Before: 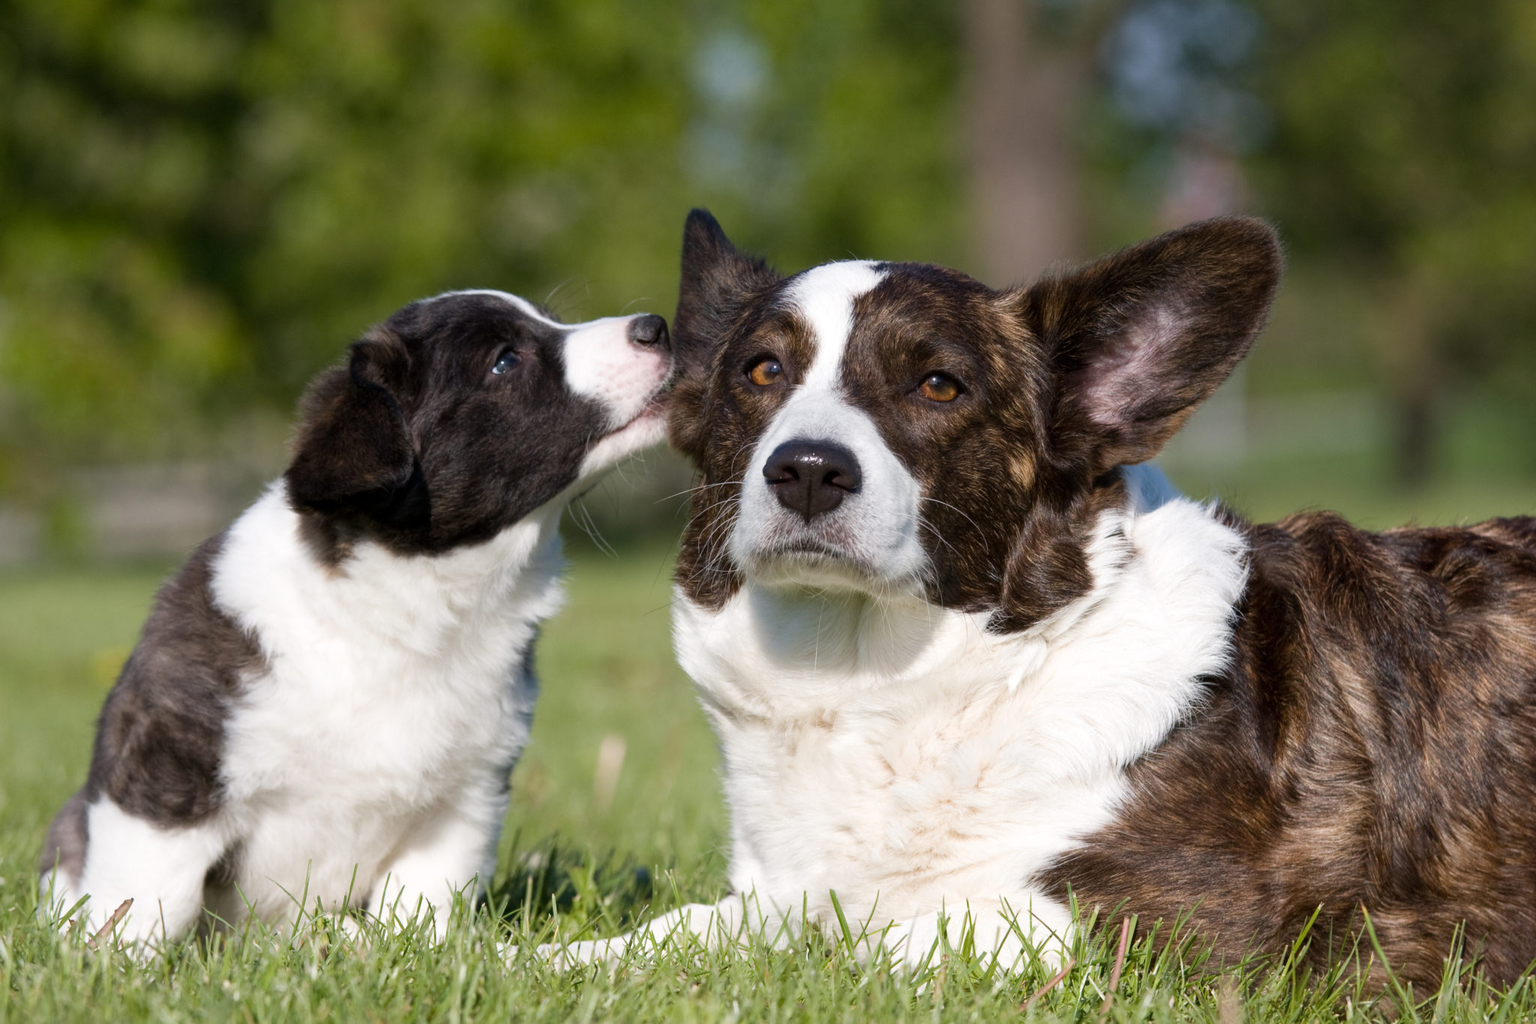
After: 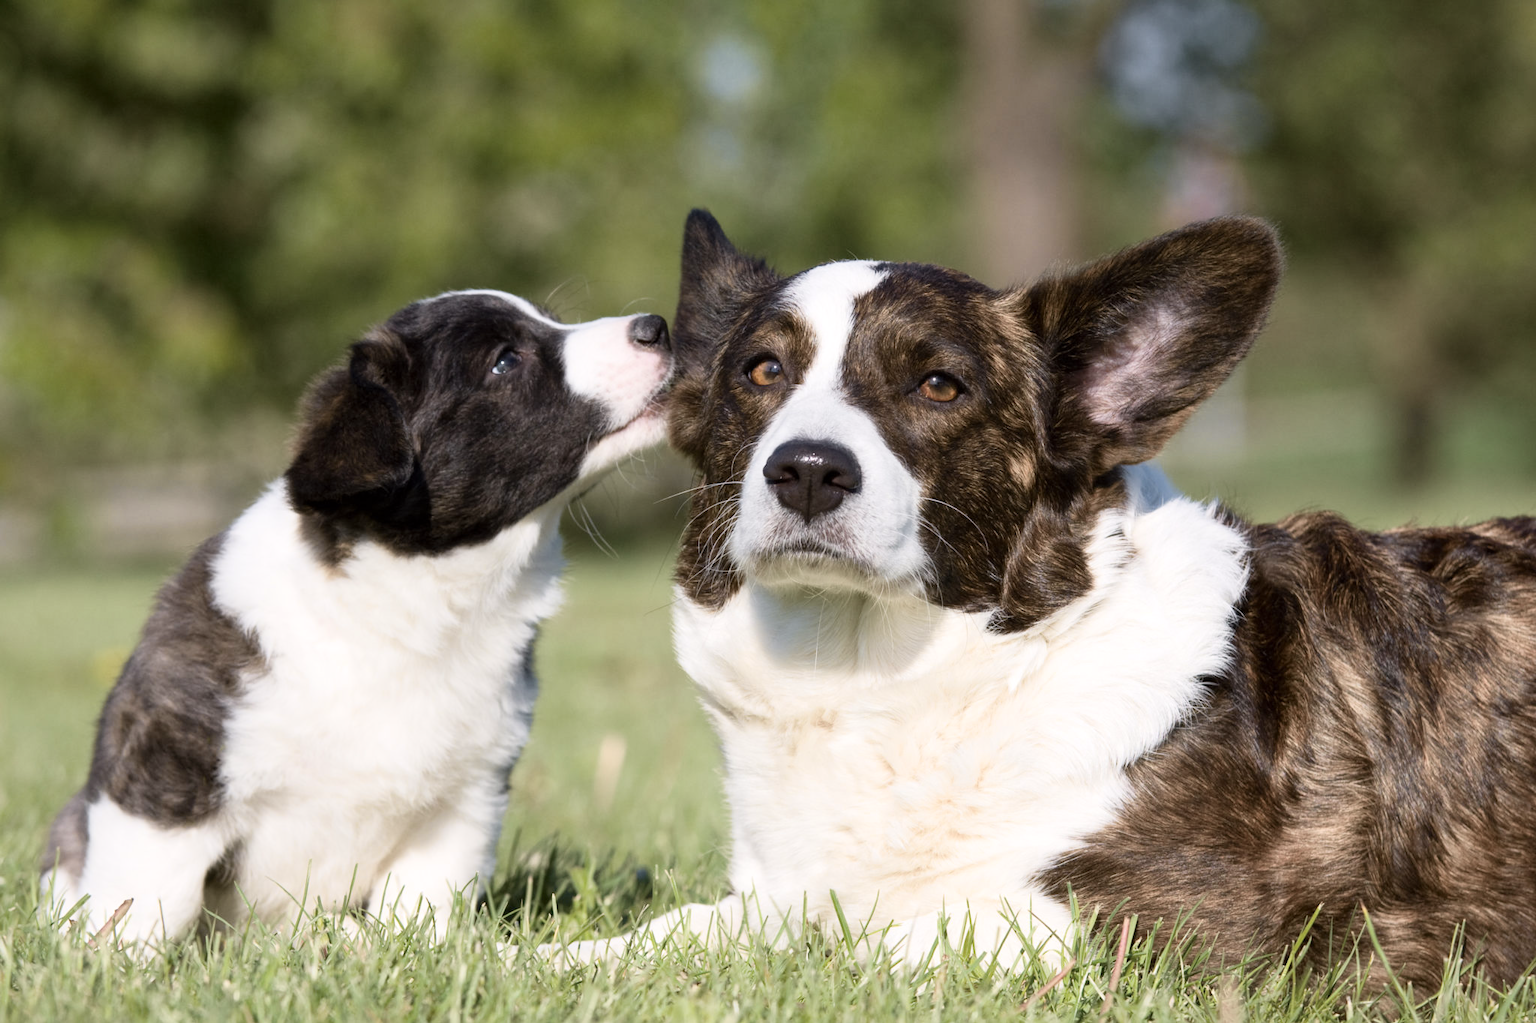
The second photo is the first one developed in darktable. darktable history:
tone curve: curves: ch0 [(0, 0) (0.739, 0.837) (1, 1)]; ch1 [(0, 0) (0.226, 0.261) (0.383, 0.397) (0.462, 0.473) (0.498, 0.502) (0.521, 0.52) (0.578, 0.57) (1, 1)]; ch2 [(0, 0) (0.438, 0.456) (0.5, 0.5) (0.547, 0.557) (0.597, 0.58) (0.629, 0.603) (1, 1)], color space Lab, independent channels, preserve colors none
